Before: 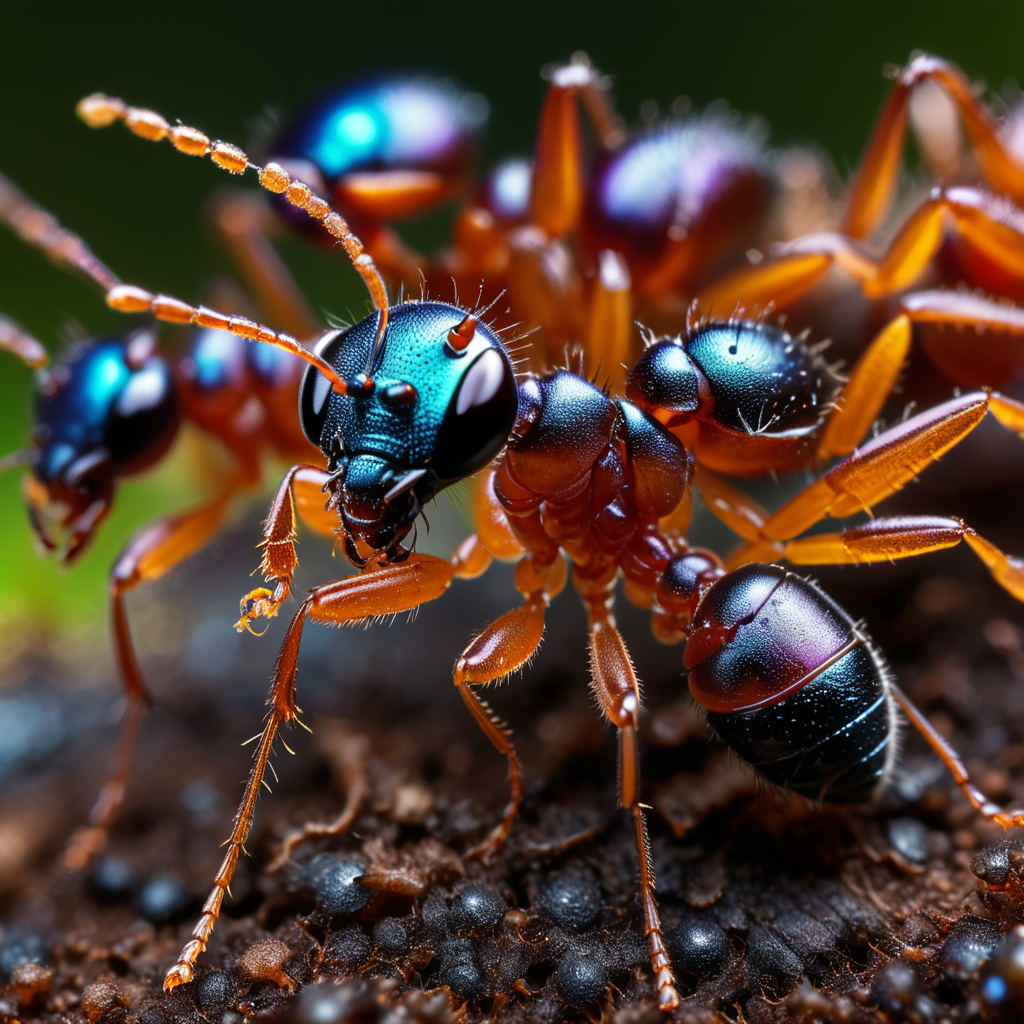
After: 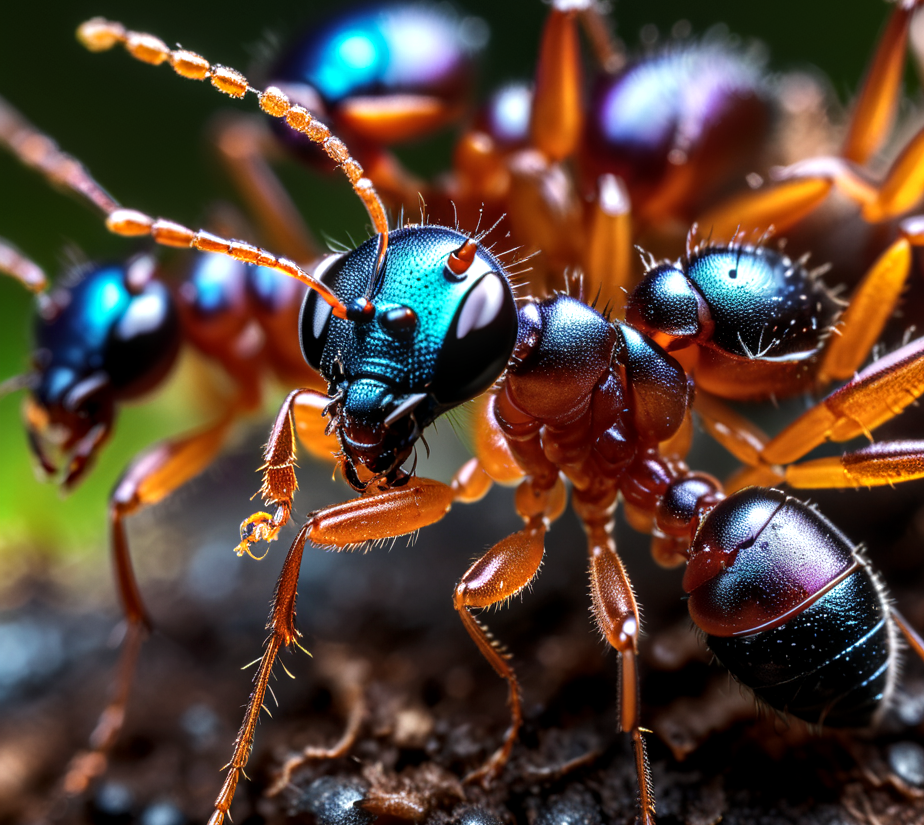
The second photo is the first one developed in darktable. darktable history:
tone equalizer: -8 EV -0.417 EV, -7 EV -0.389 EV, -6 EV -0.333 EV, -5 EV -0.222 EV, -3 EV 0.222 EV, -2 EV 0.333 EV, -1 EV 0.389 EV, +0 EV 0.417 EV, edges refinement/feathering 500, mask exposure compensation -1.57 EV, preserve details no
local contrast: on, module defaults
crop: top 7.49%, right 9.717%, bottom 11.943%
